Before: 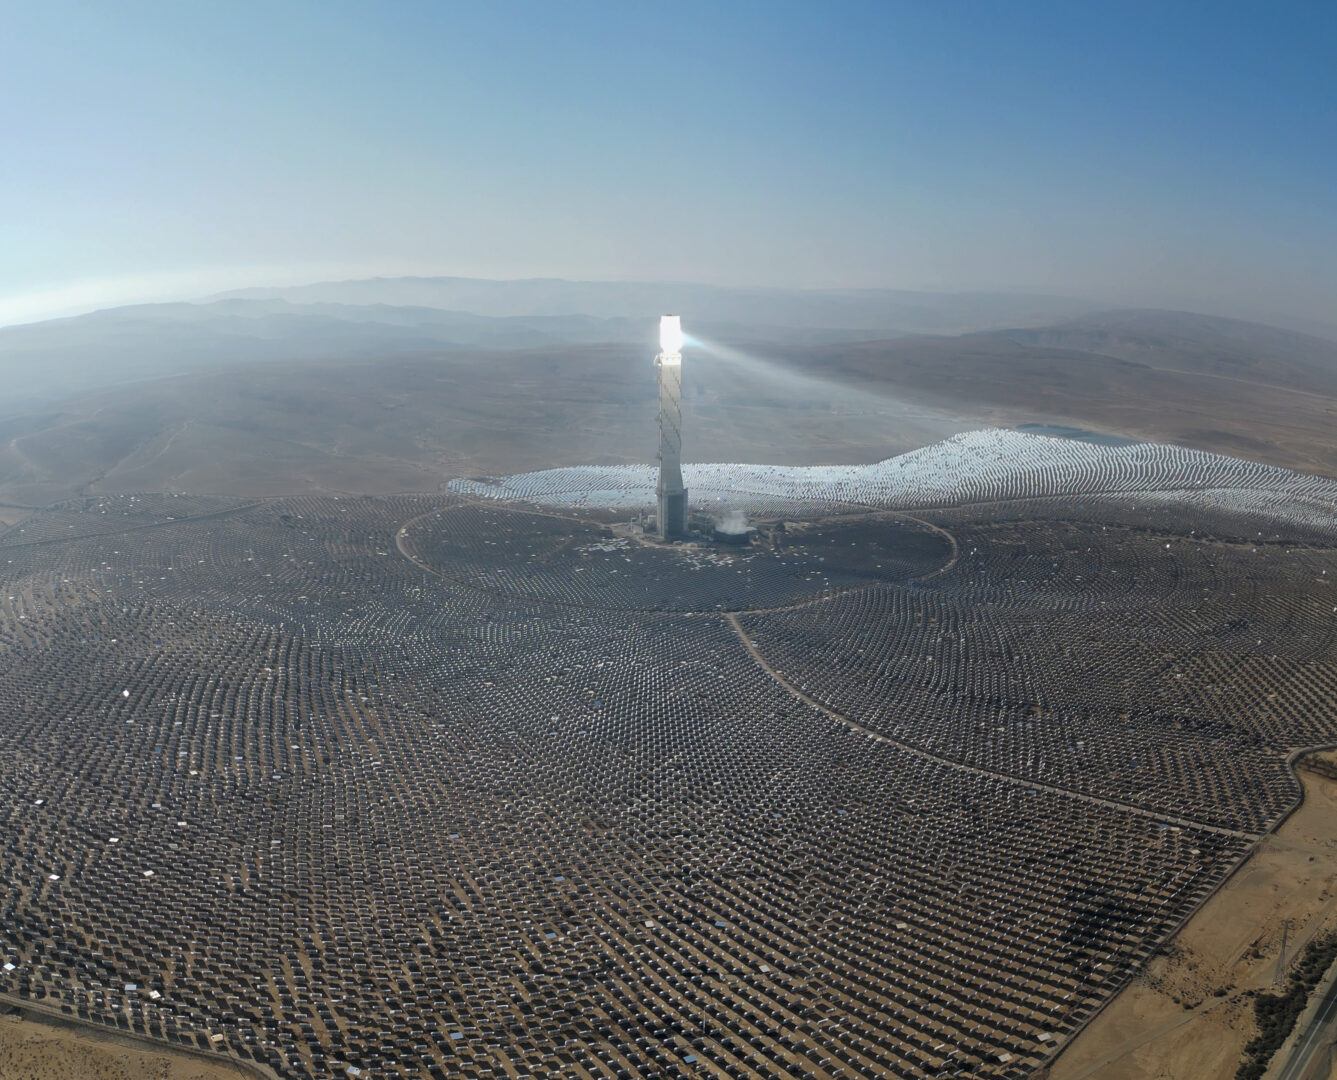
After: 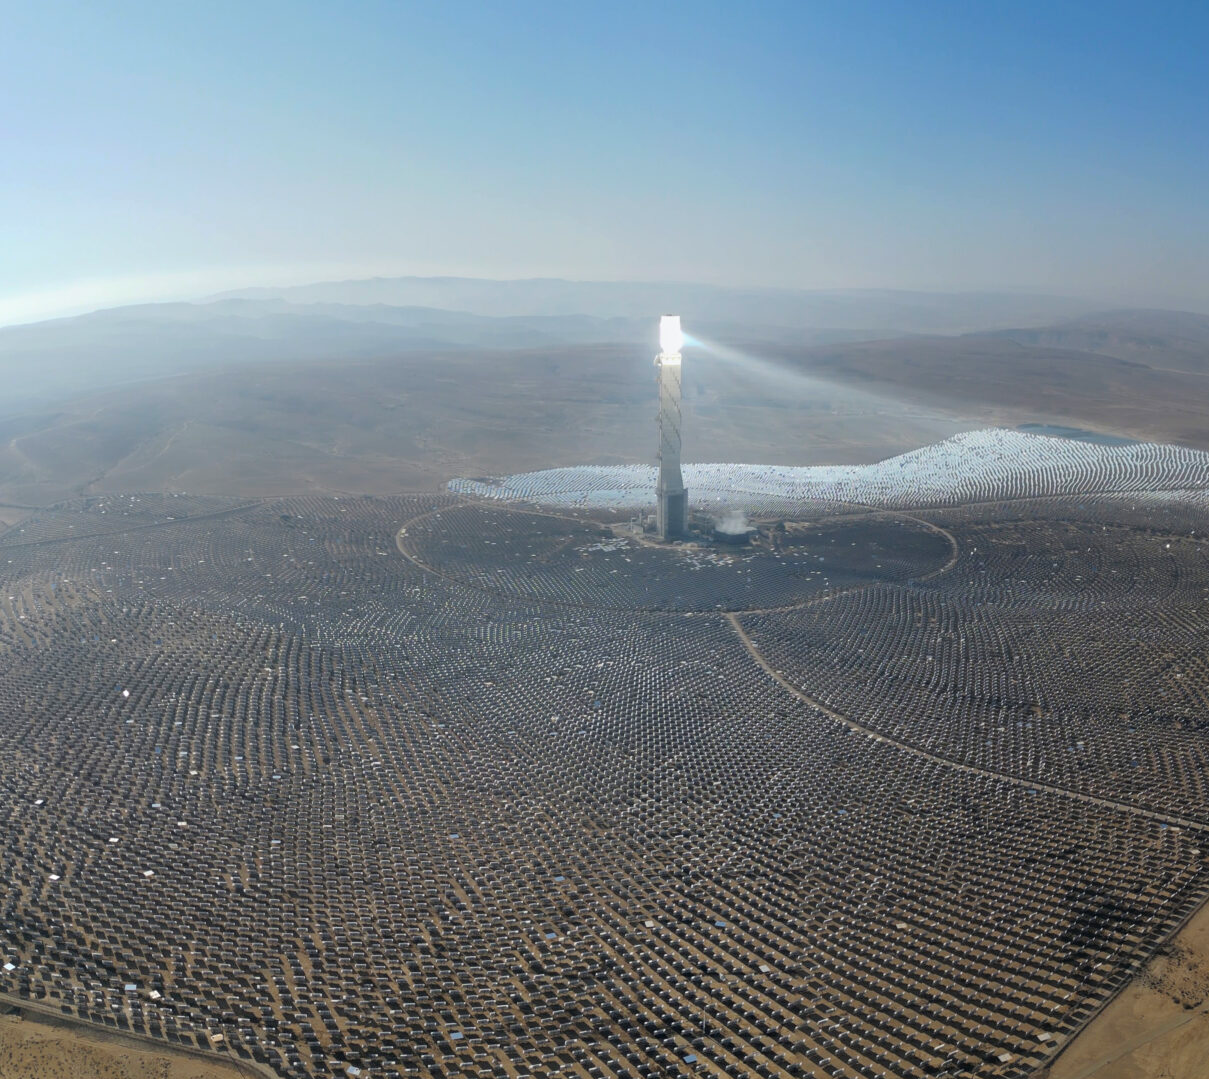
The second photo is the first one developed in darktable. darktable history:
contrast brightness saturation: contrast 0.03, brightness 0.06, saturation 0.13
crop: right 9.509%, bottom 0.031%
